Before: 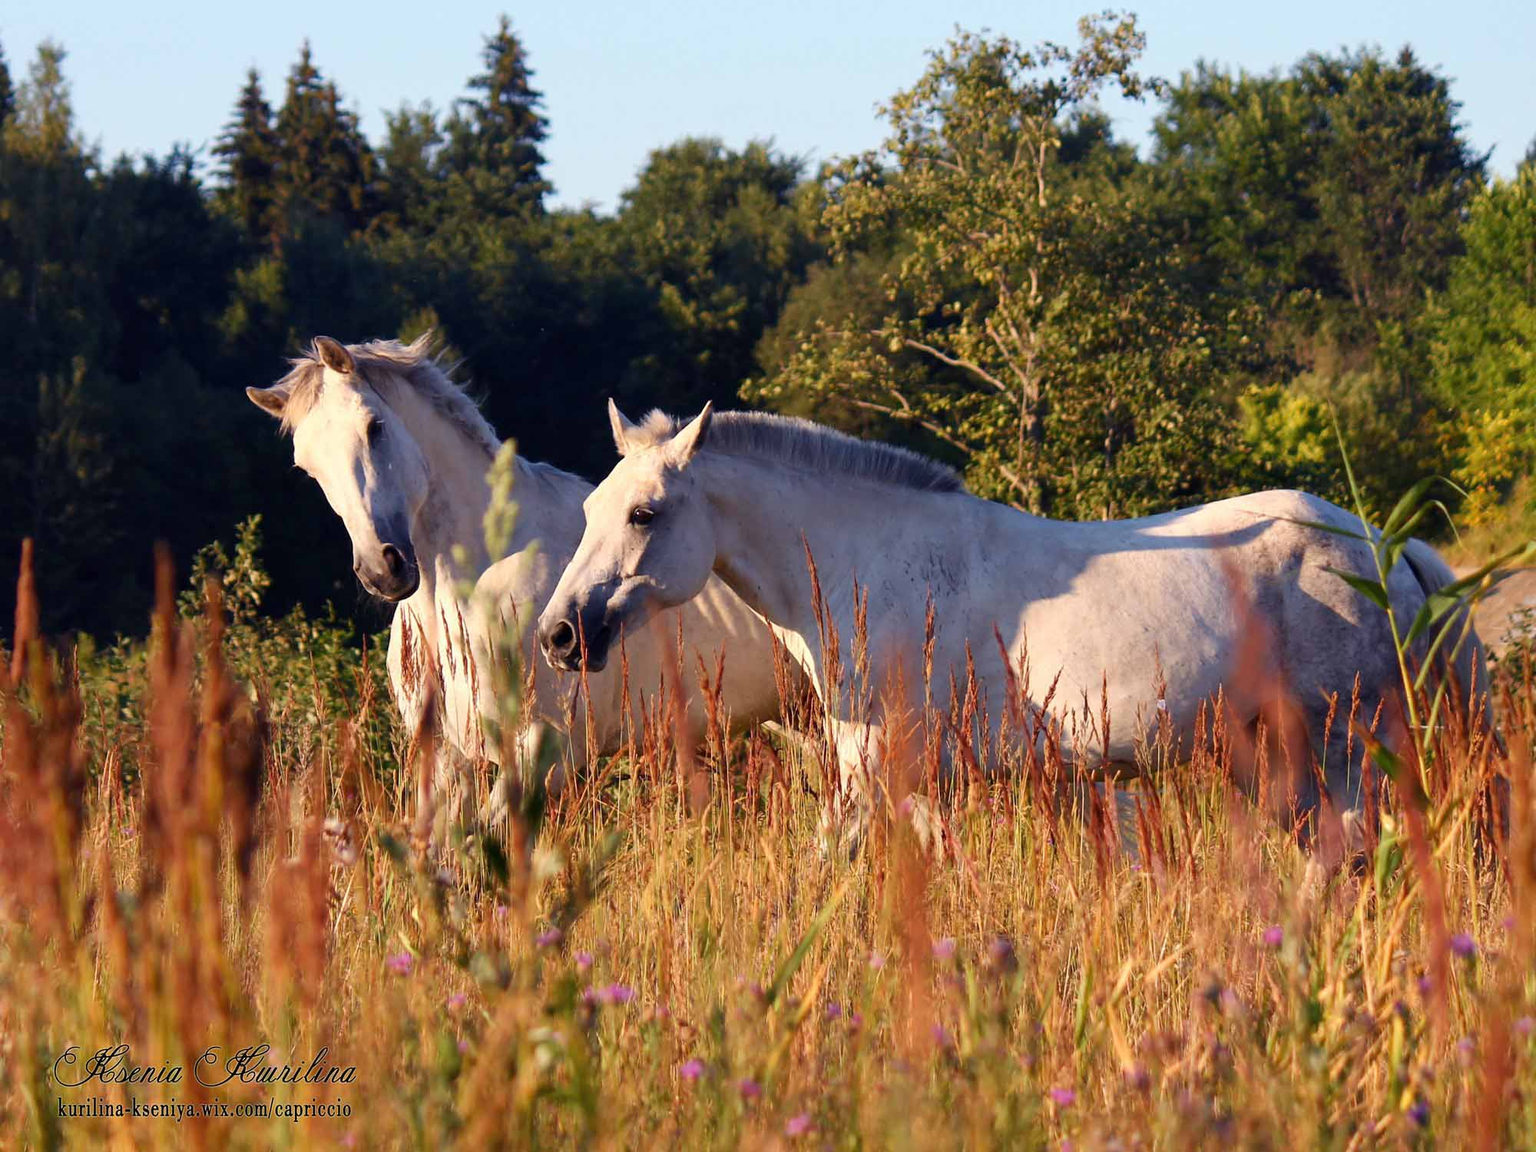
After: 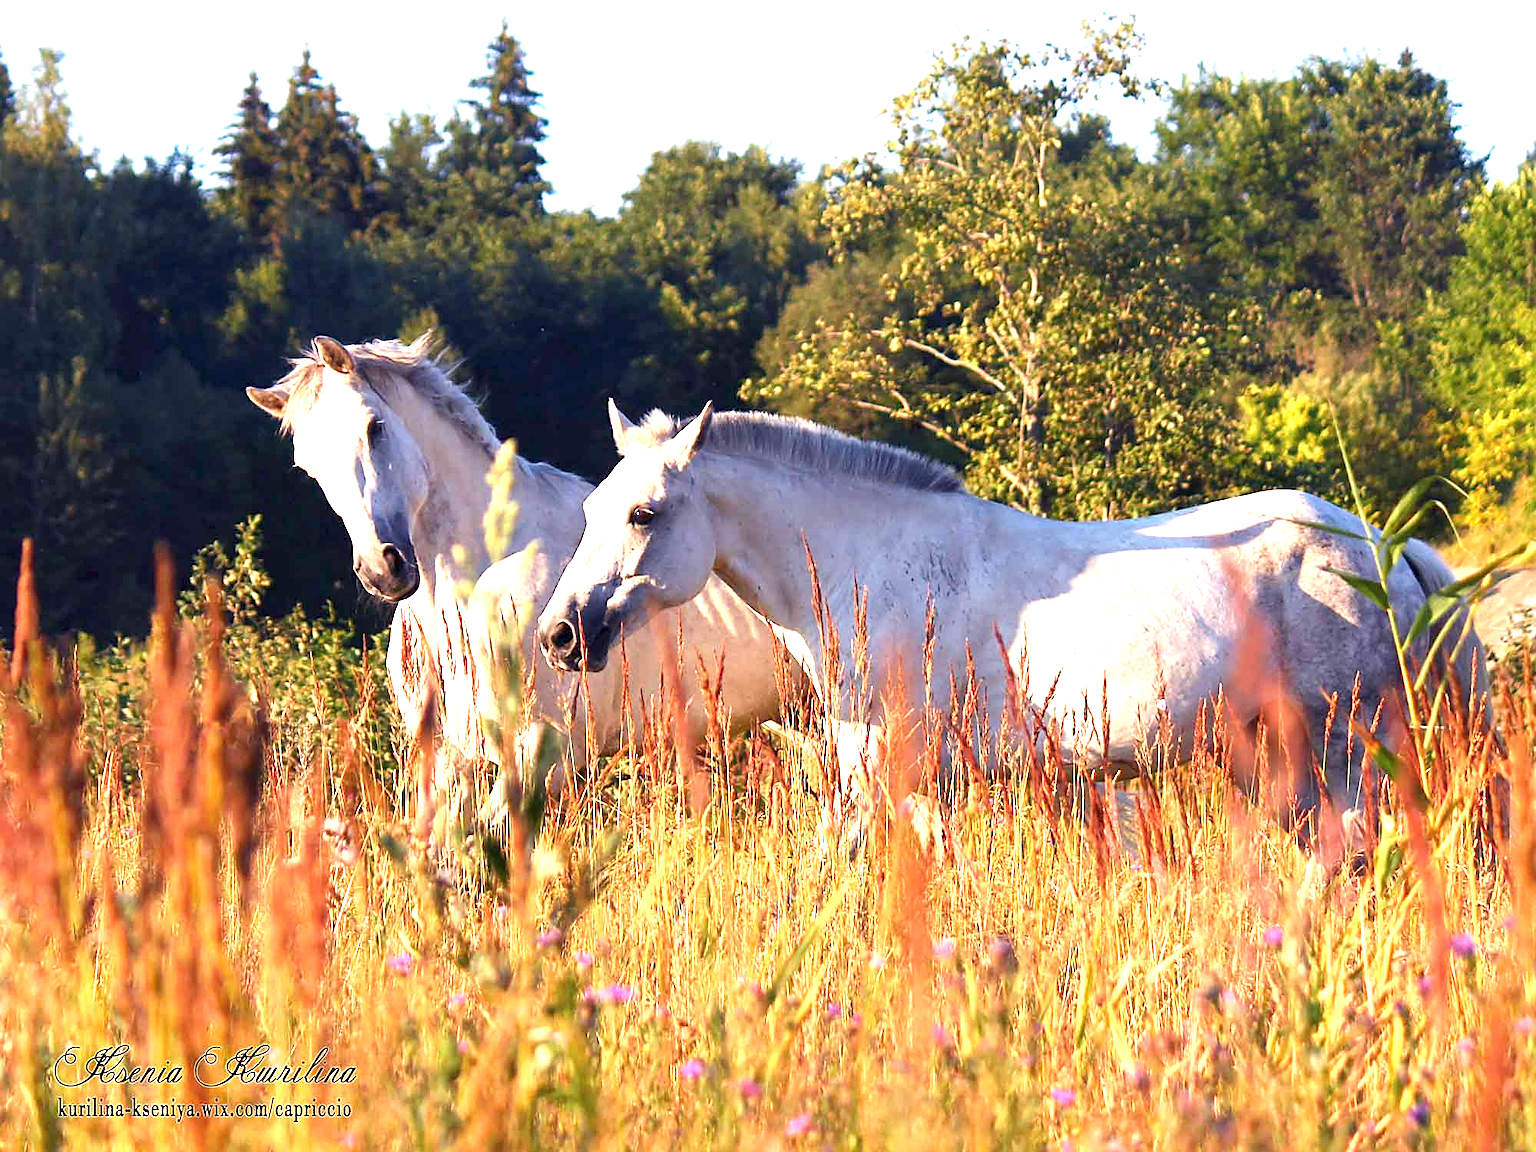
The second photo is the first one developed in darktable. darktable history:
sharpen: on, module defaults
exposure: black level correction 0, exposure 1.444 EV, compensate highlight preservation false
